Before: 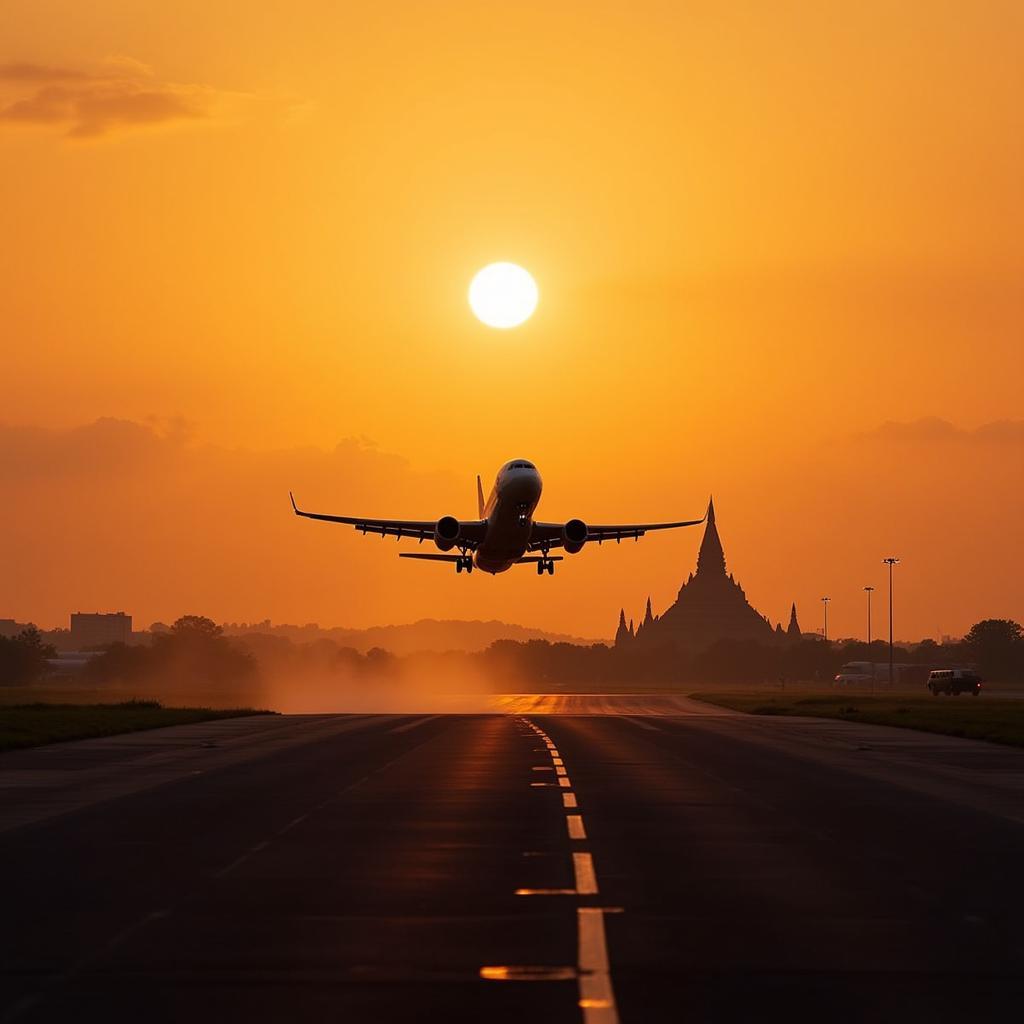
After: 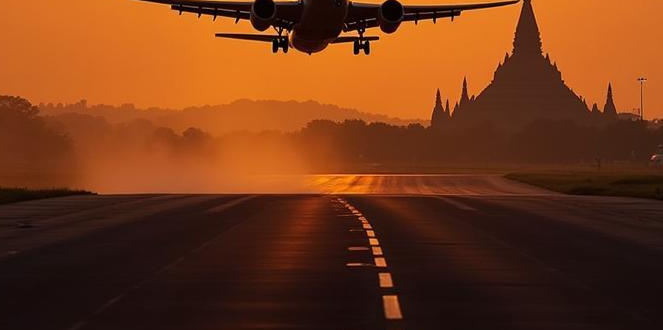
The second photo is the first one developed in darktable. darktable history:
crop: left 17.993%, top 50.847%, right 17.224%, bottom 16.897%
